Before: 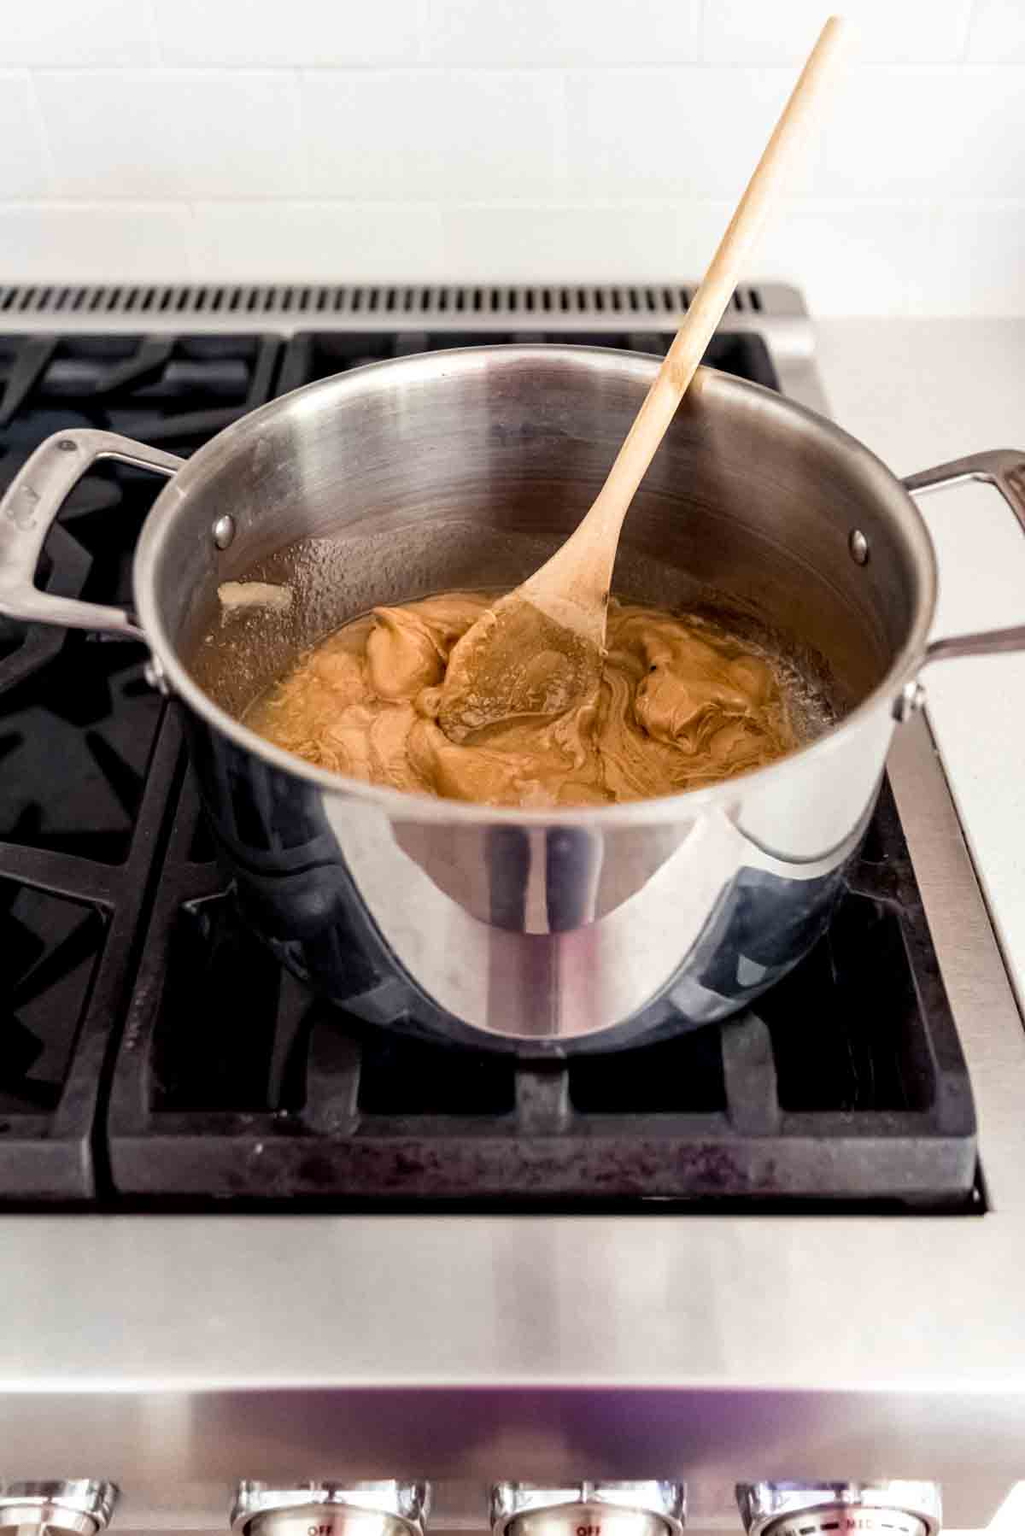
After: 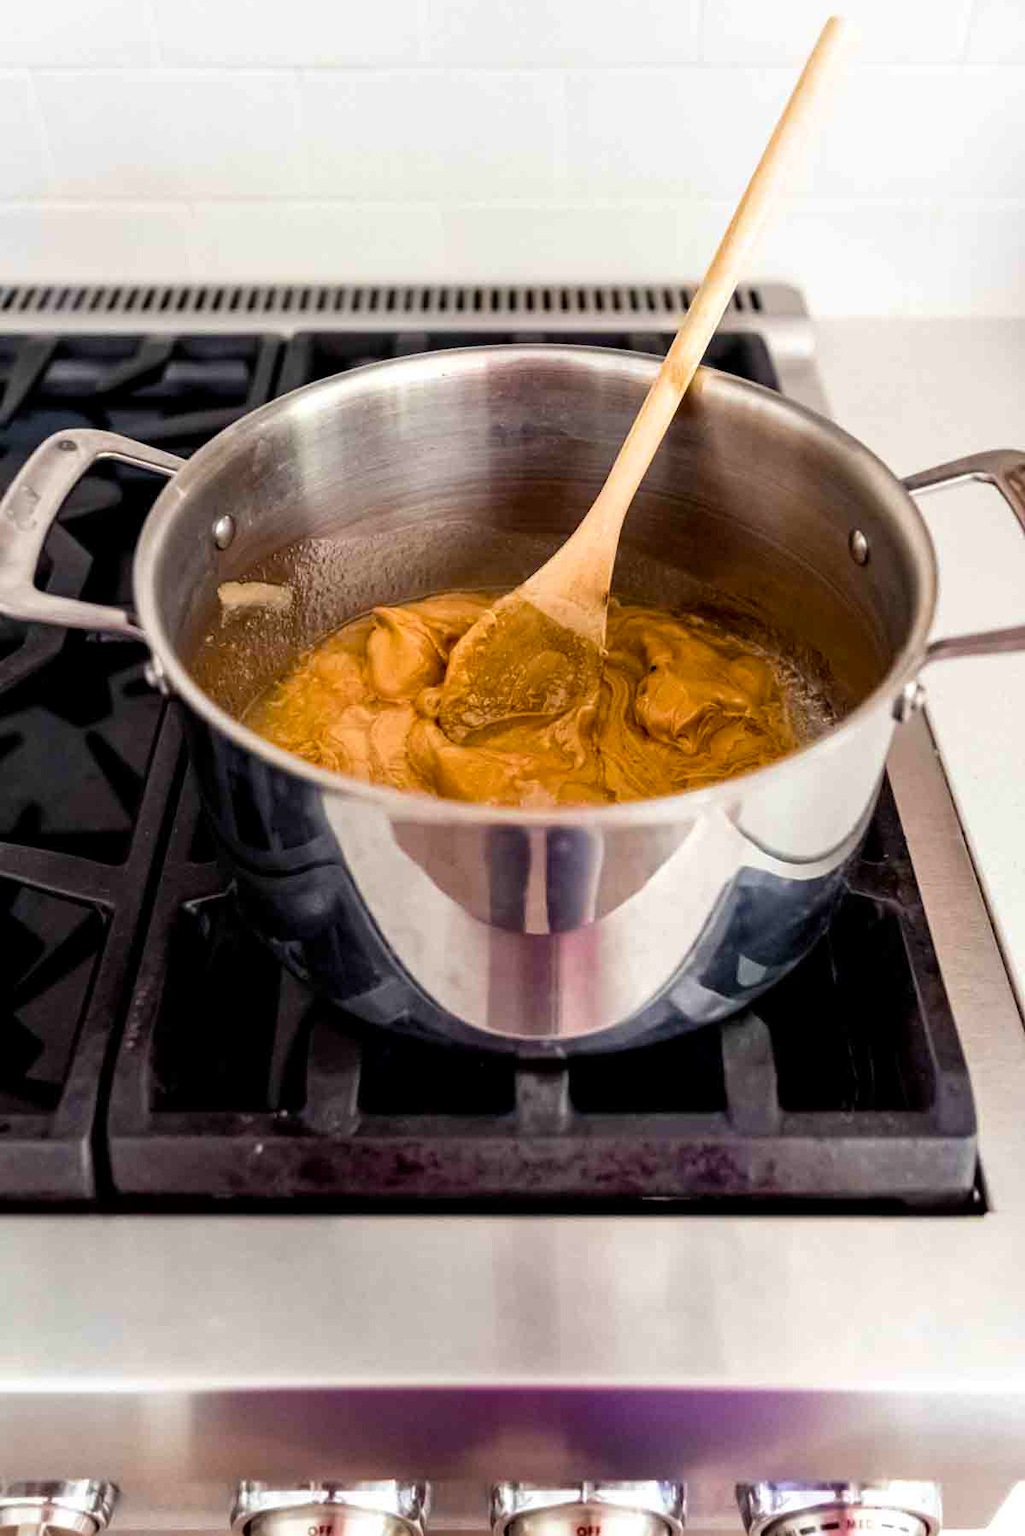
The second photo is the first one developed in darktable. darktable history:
color balance rgb: perceptual saturation grading › global saturation 30.067%
